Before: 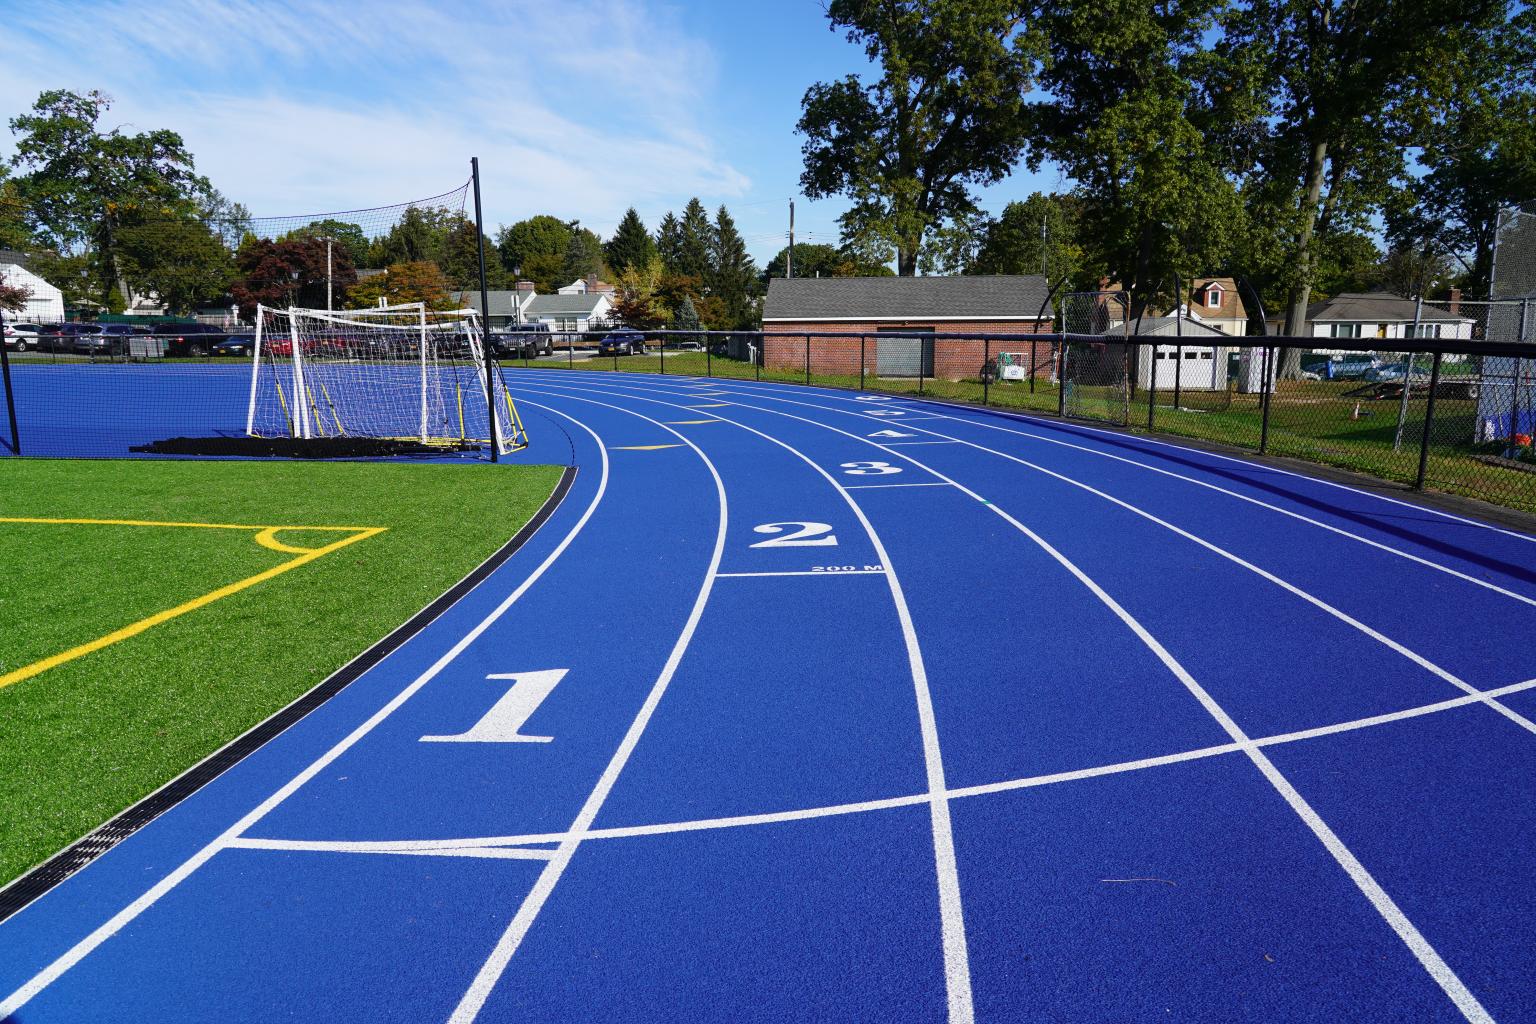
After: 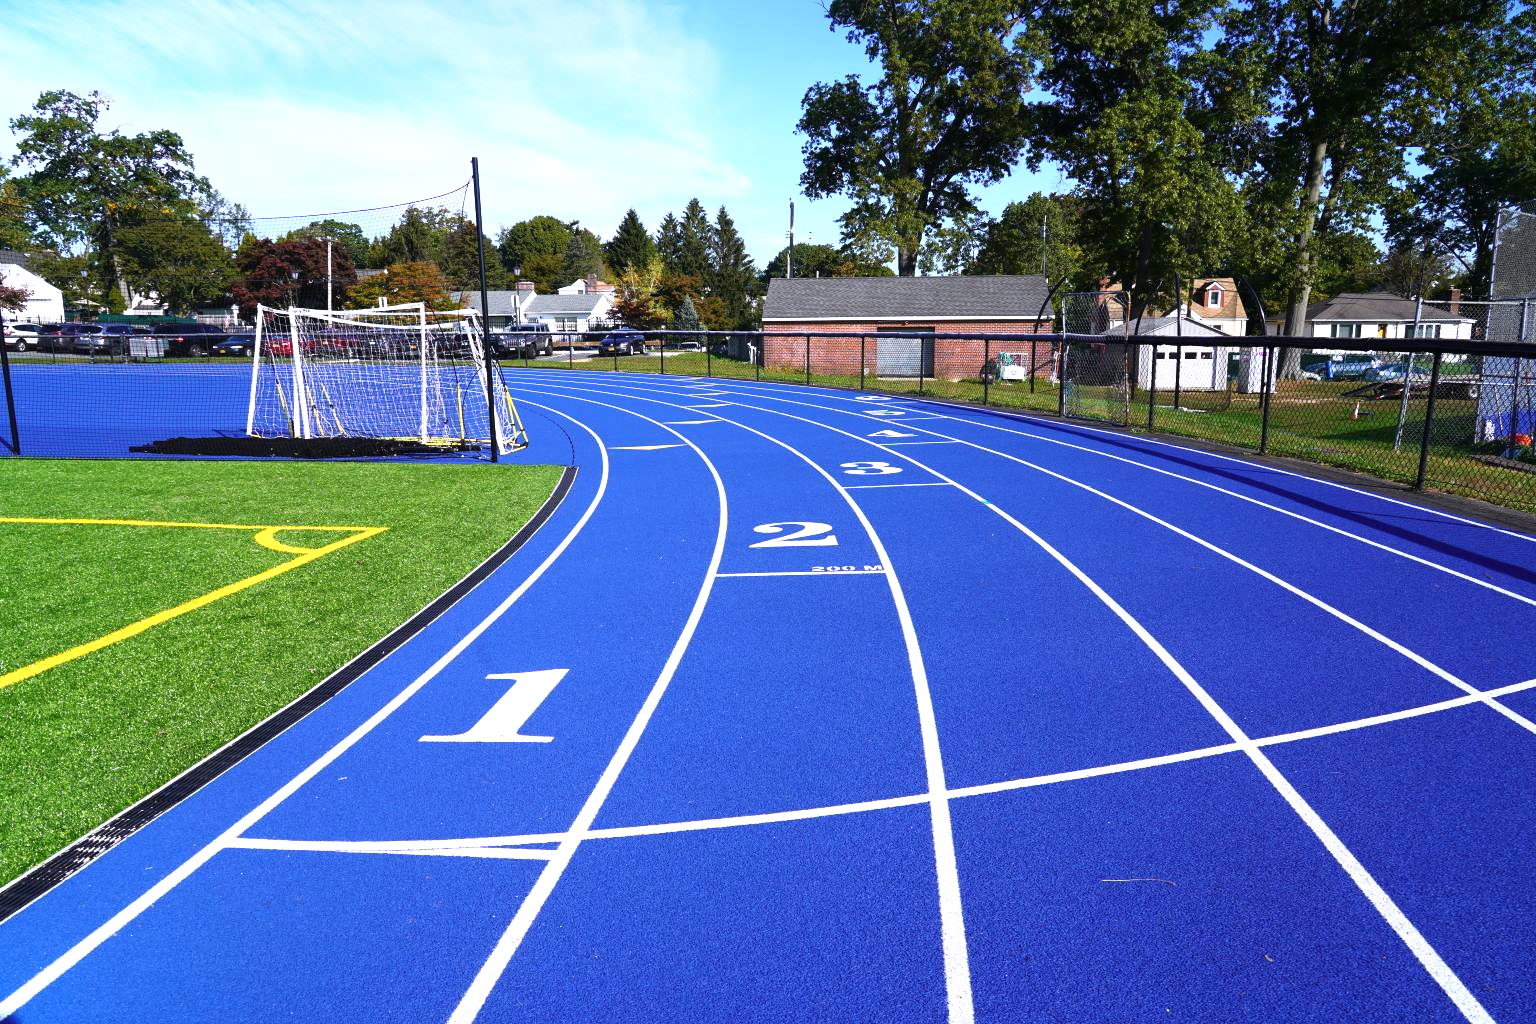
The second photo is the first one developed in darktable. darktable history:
exposure: exposure 0.669 EV, compensate highlight preservation false
base curve: curves: ch0 [(0, 0) (0.257, 0.25) (0.482, 0.586) (0.757, 0.871) (1, 1)]
white balance: red 1.004, blue 1.096
